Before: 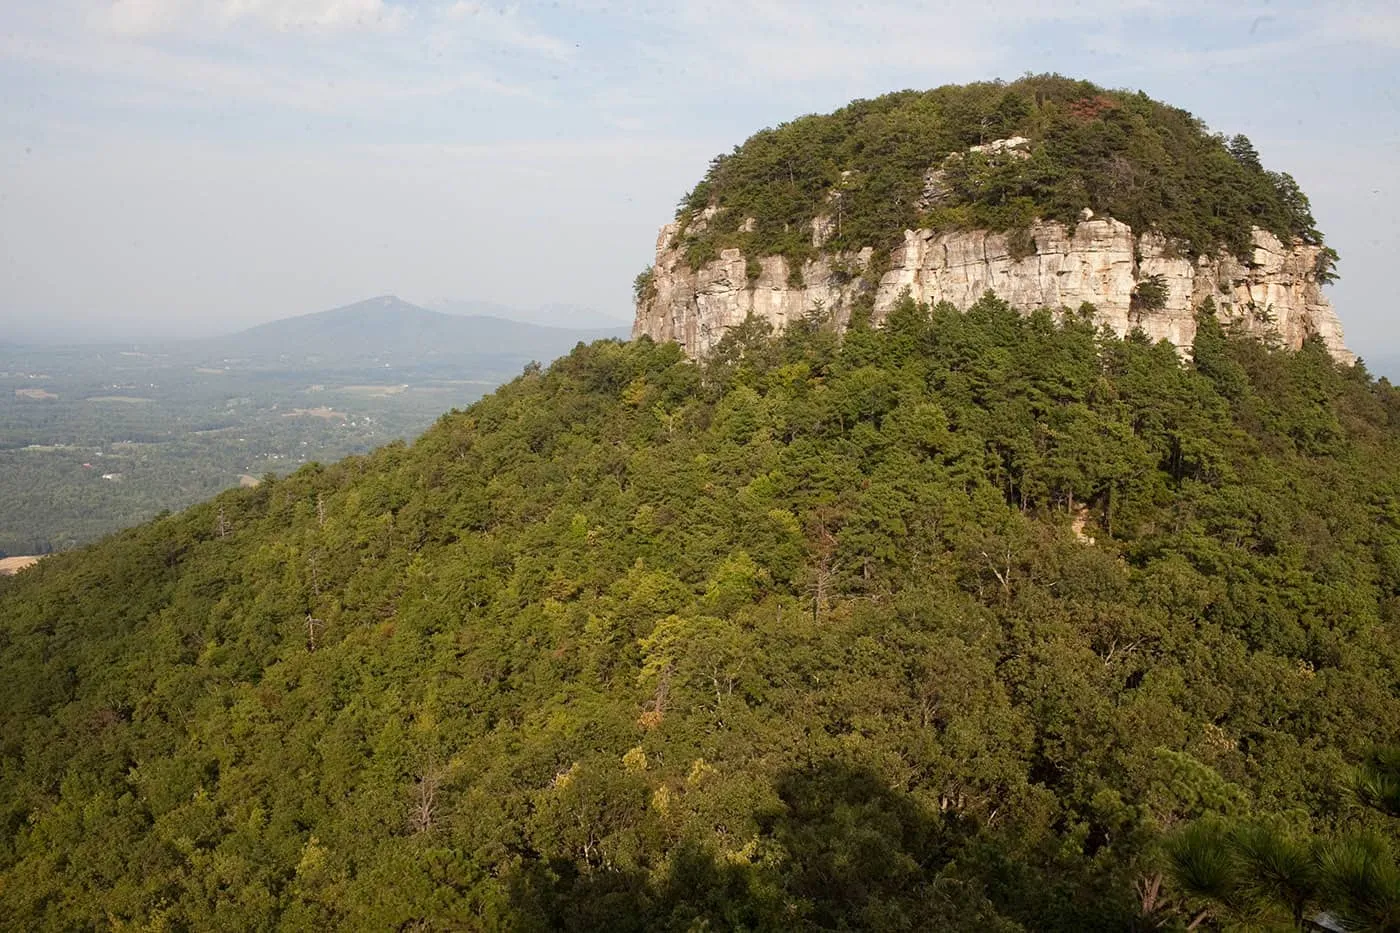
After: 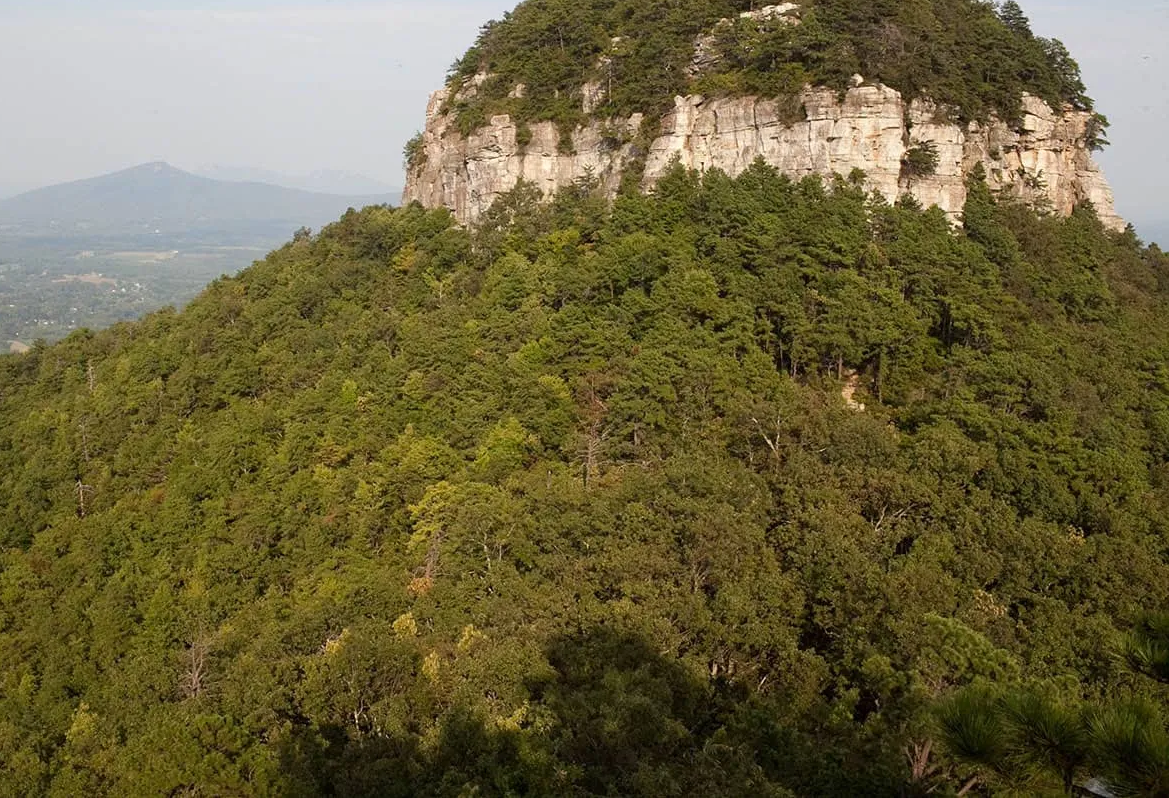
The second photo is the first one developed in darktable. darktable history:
crop: left 16.431%, top 14.401%
